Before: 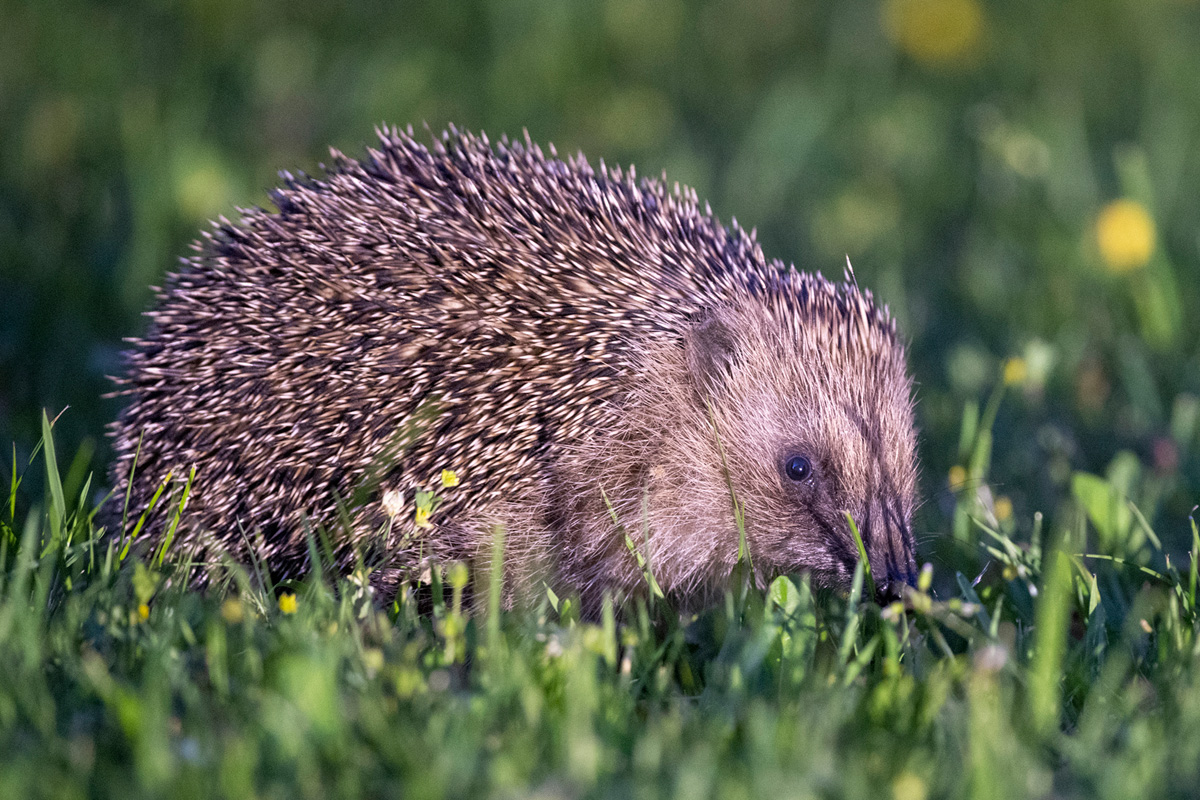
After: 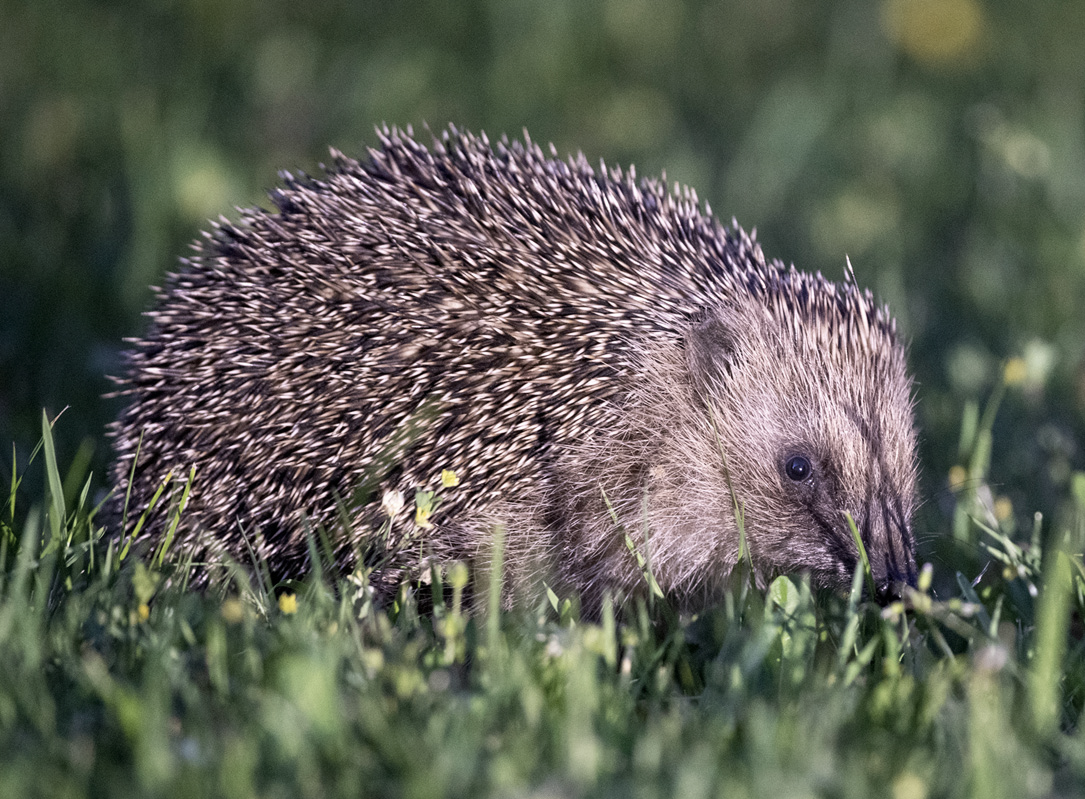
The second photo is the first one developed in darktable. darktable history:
crop: right 9.509%, bottom 0.031%
contrast brightness saturation: contrast 0.1, saturation -0.36
